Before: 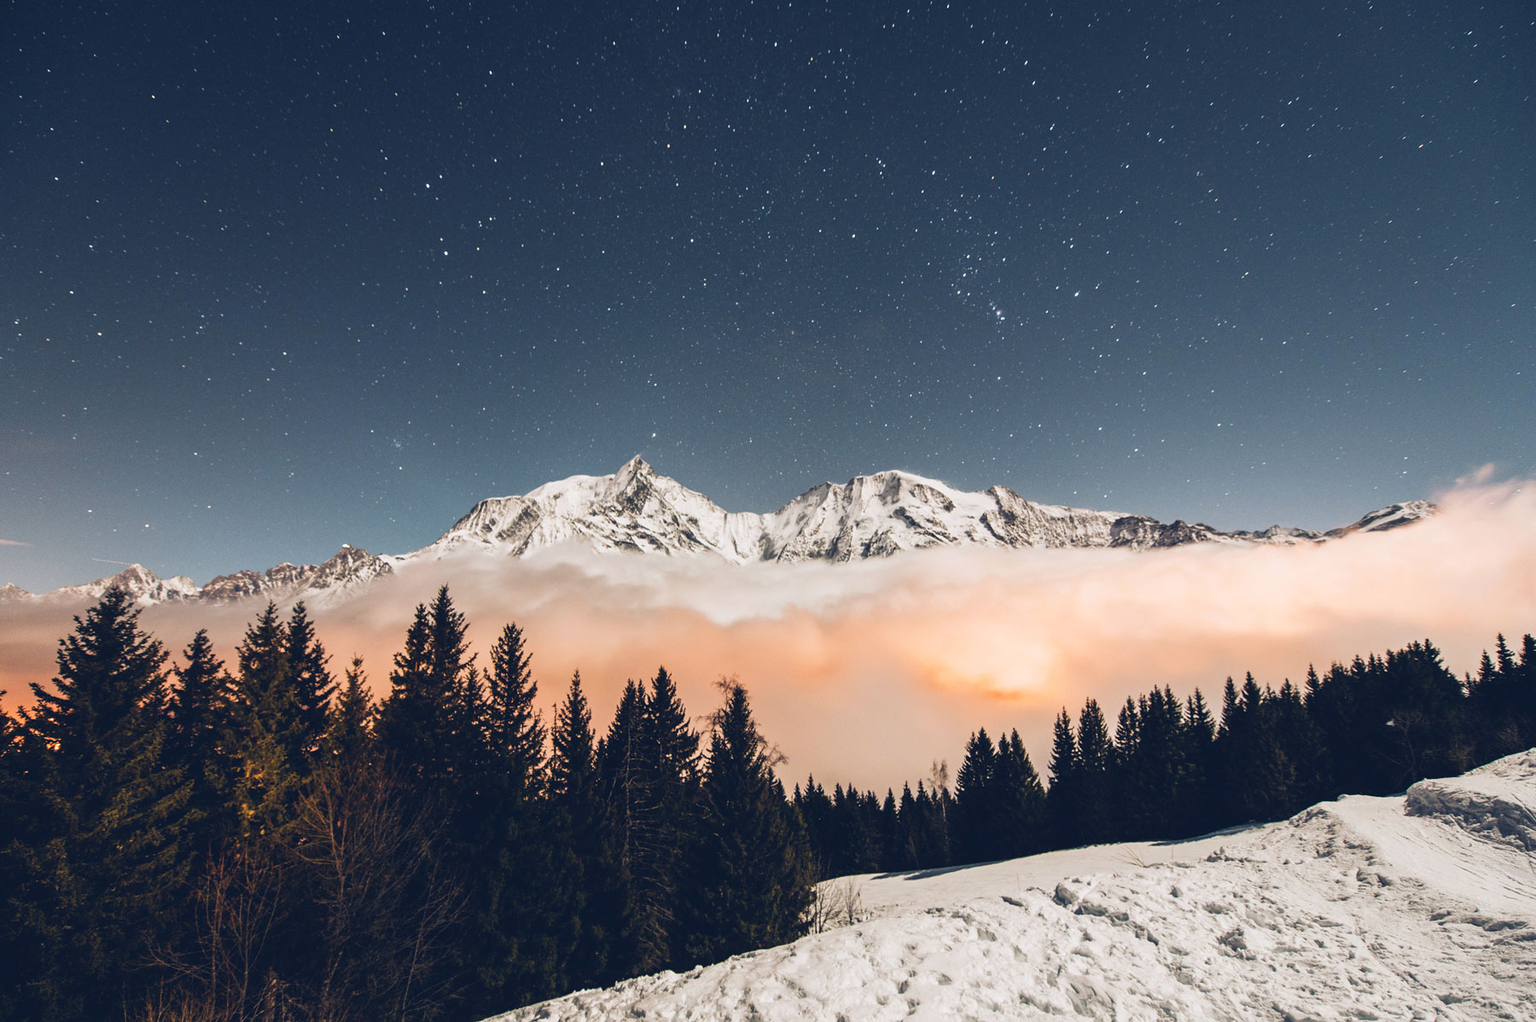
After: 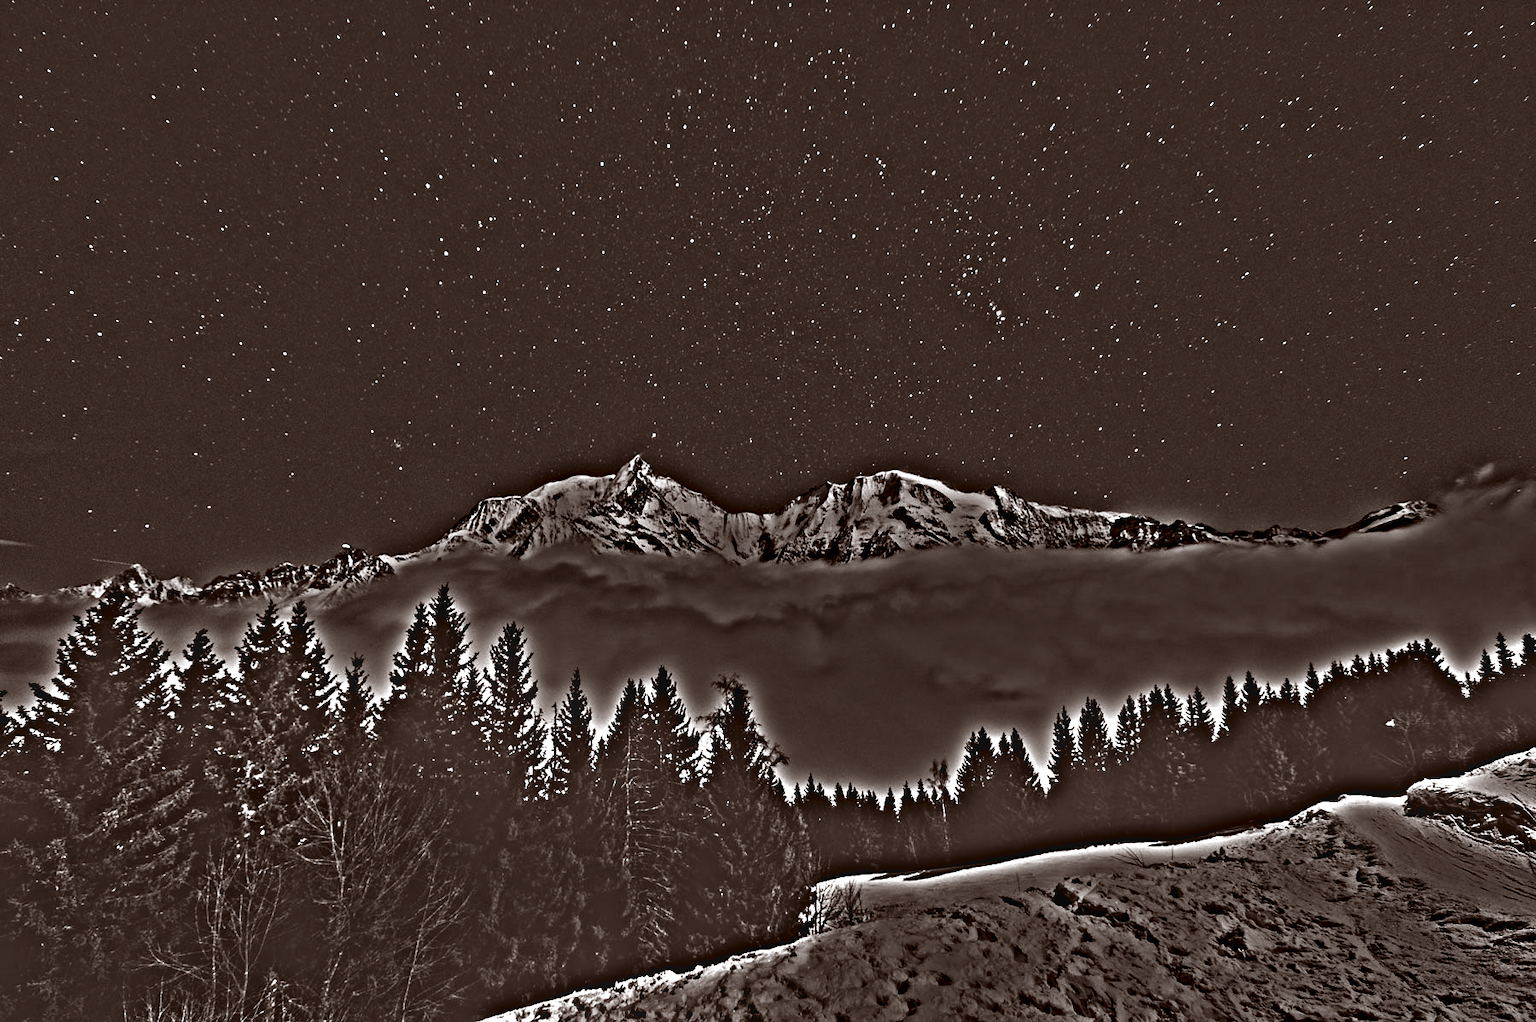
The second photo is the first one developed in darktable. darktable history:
rgb levels: mode RGB, independent channels, levels [[0, 0.5, 1], [0, 0.521, 1], [0, 0.536, 1]]
highpass: on, module defaults
bloom: size 13.65%, threshold 98.39%, strength 4.82%
contrast brightness saturation: contrast 0.09, brightness -0.59, saturation 0.17
haze removal: compatibility mode true, adaptive false
